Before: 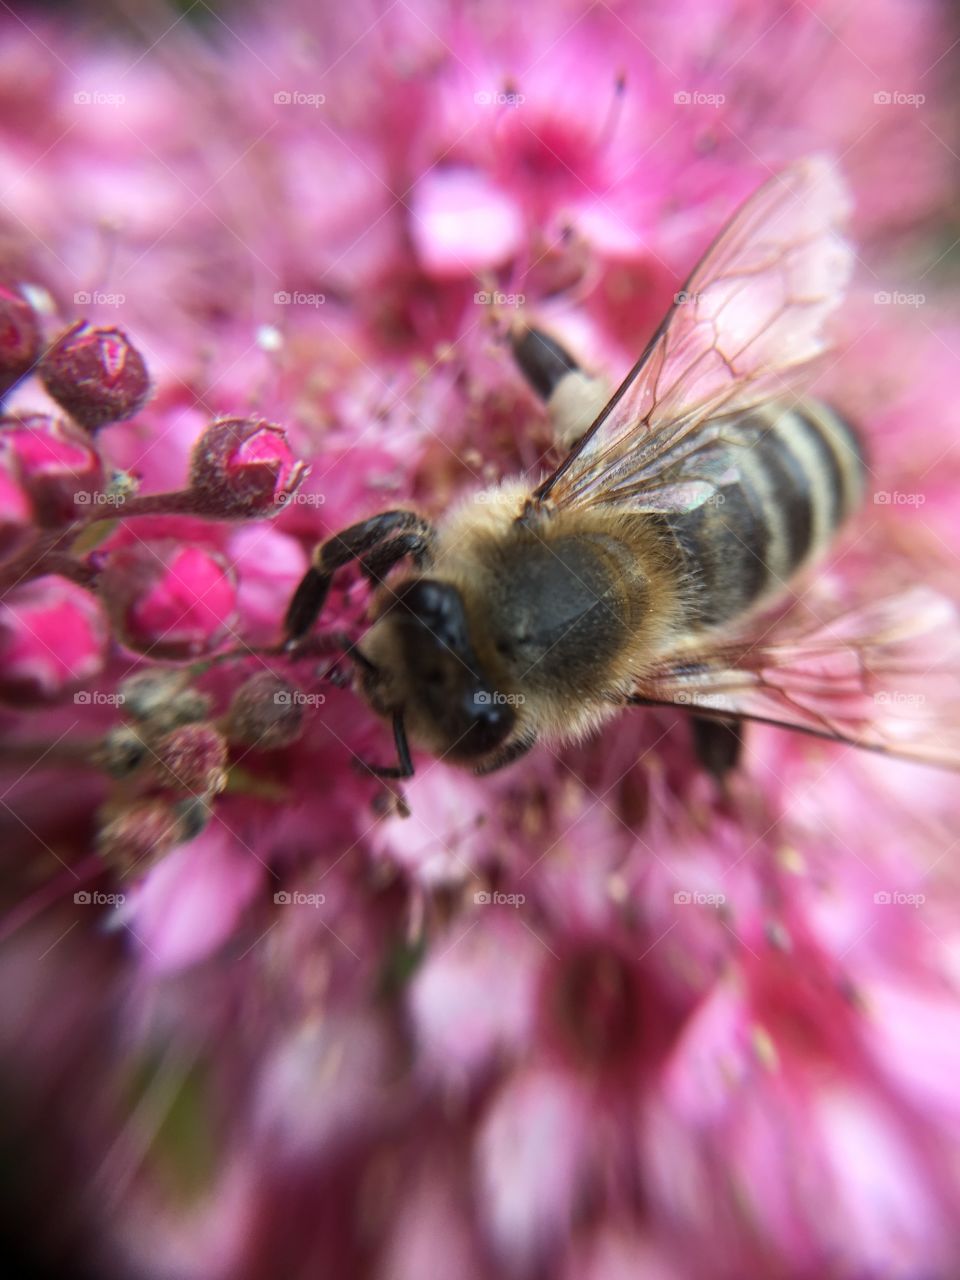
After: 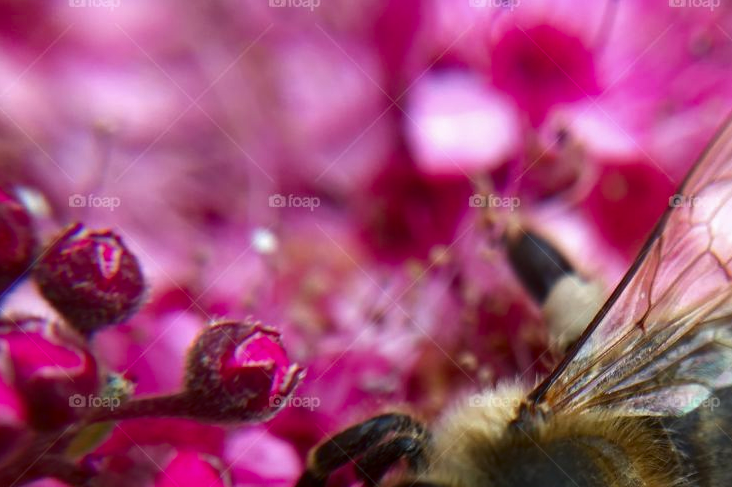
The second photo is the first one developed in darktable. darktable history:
crop: left 0.579%, top 7.627%, right 23.167%, bottom 54.275%
contrast brightness saturation: brightness -0.25, saturation 0.2
